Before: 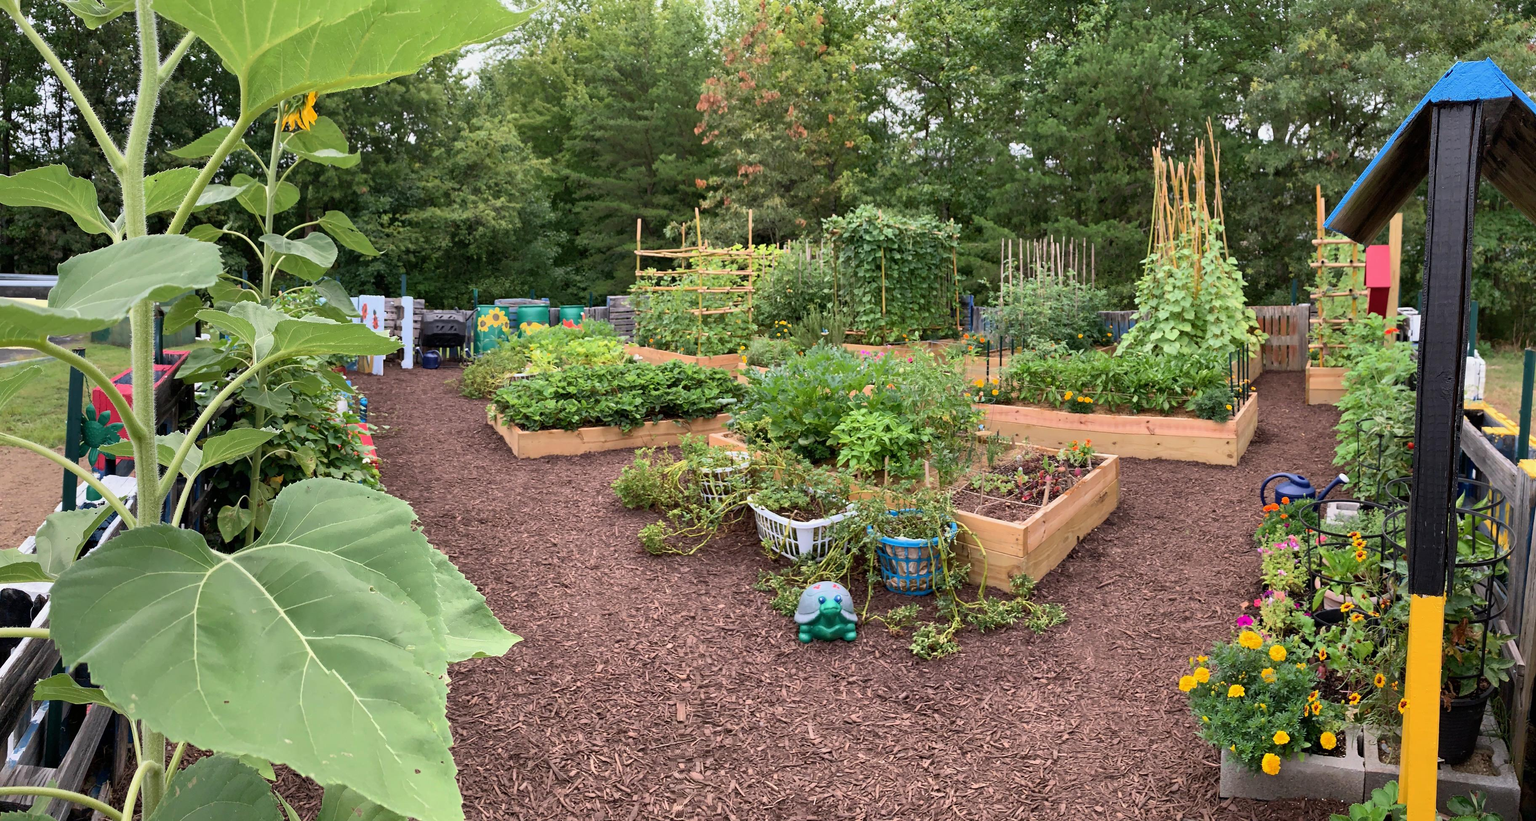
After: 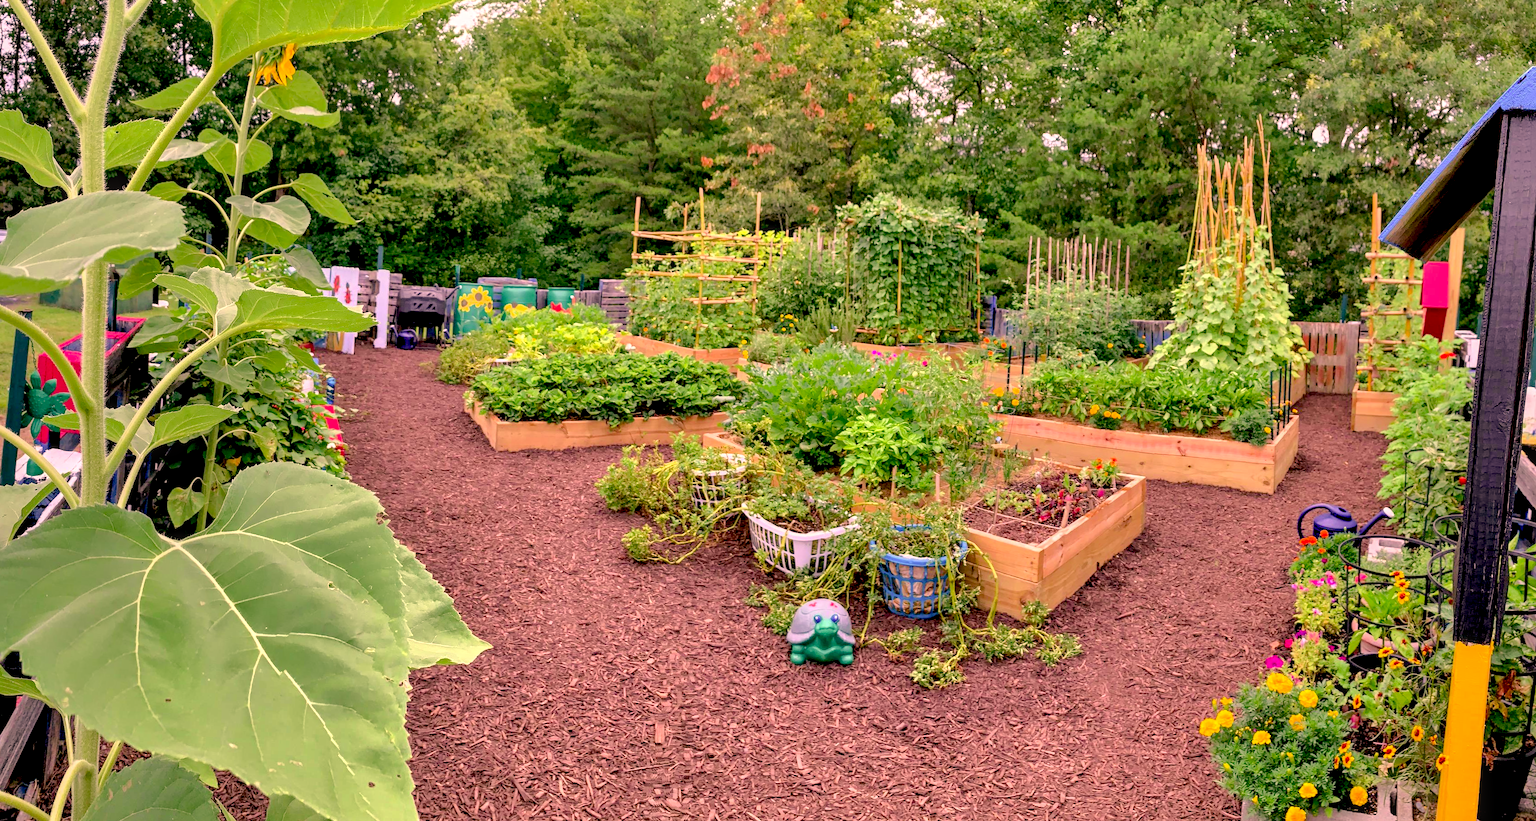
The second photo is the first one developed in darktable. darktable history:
exposure: black level correction 0.011, exposure 1.075 EV, compensate highlight preservation false
shadows and highlights: shadows 60.85, soften with gaussian
tone equalizer: -8 EV -0.005 EV, -7 EV 0.024 EV, -6 EV -0.007 EV, -5 EV 0.004 EV, -4 EV -0.045 EV, -3 EV -0.232 EV, -2 EV -0.635 EV, -1 EV -0.984 EV, +0 EV -0.943 EV, edges refinement/feathering 500, mask exposure compensation -1.57 EV, preserve details no
local contrast: detail 130%
color correction: highlights a* 21.86, highlights b* 22.06
crop and rotate: angle -2.59°
color calibration: output R [0.948, 0.091, -0.04, 0], output G [-0.3, 1.384, -0.085, 0], output B [-0.108, 0.061, 1.08, 0], illuminant as shot in camera, x 0.358, y 0.373, temperature 4628.91 K
